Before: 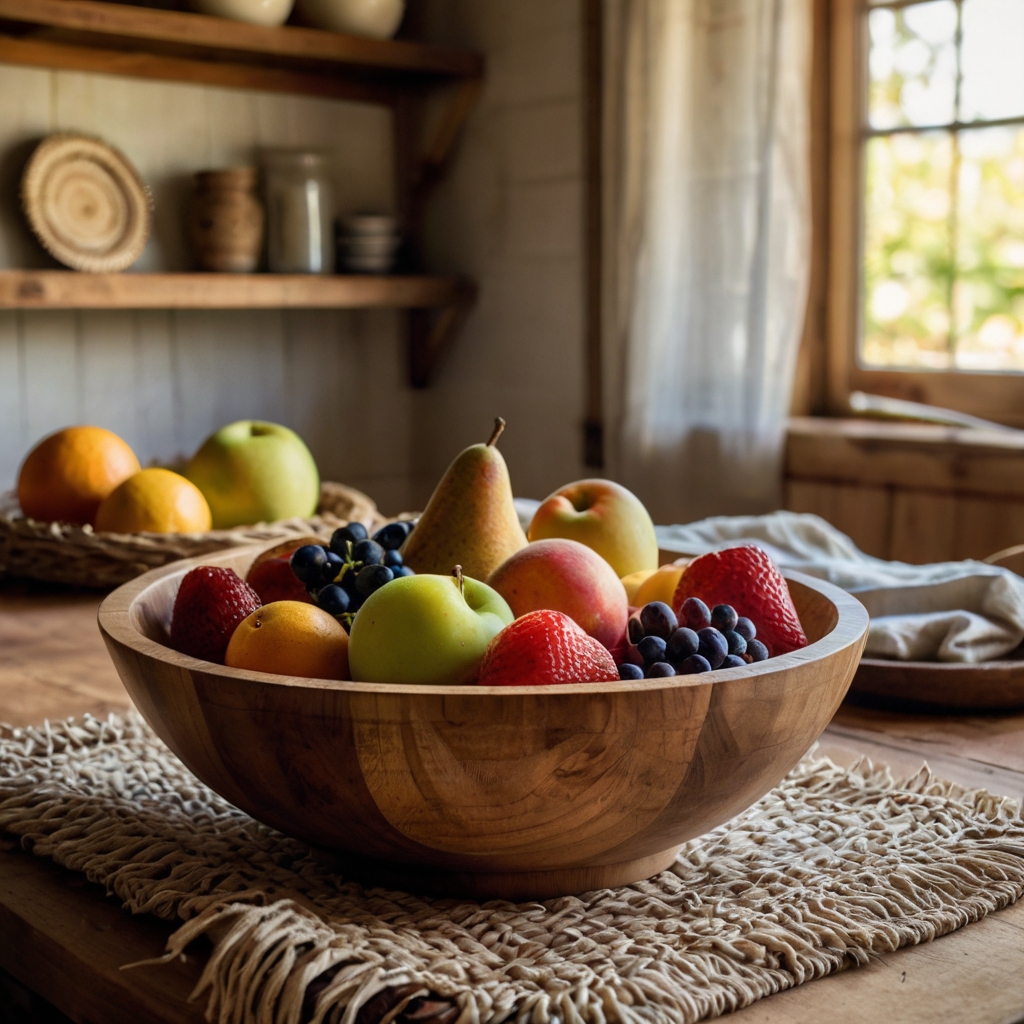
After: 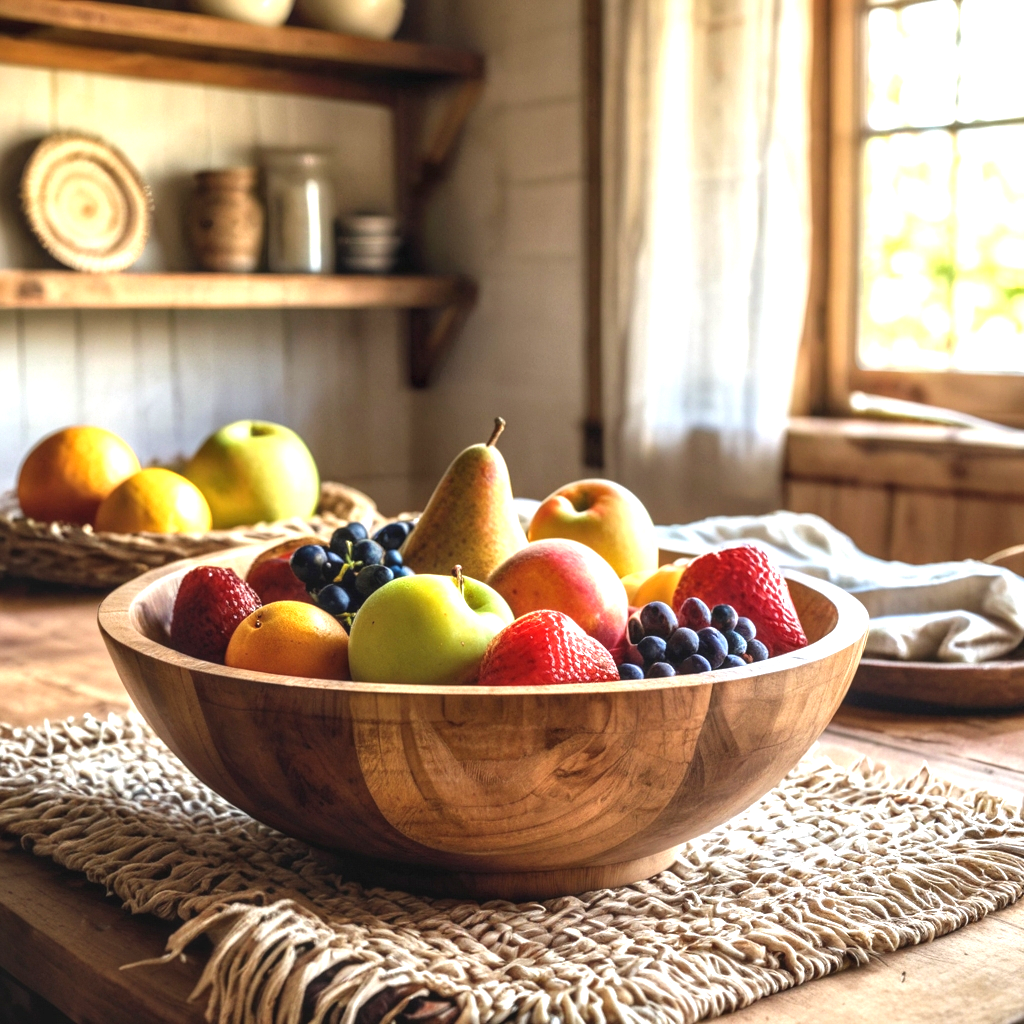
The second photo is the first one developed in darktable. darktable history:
local contrast: on, module defaults
exposure: black level correction -0.002, exposure 1.35 EV, compensate highlight preservation false
